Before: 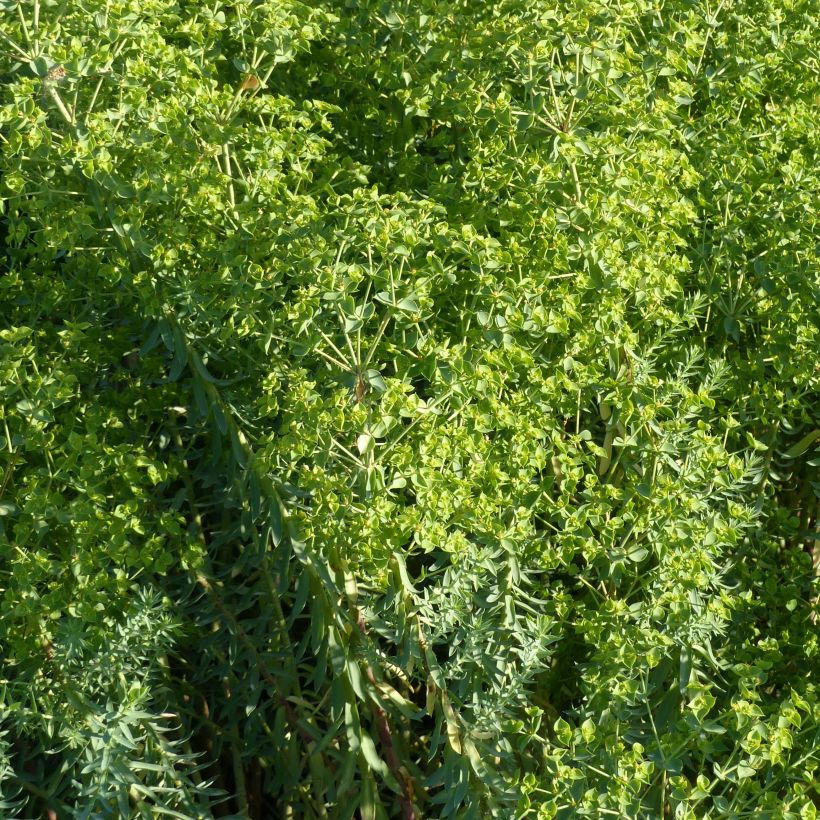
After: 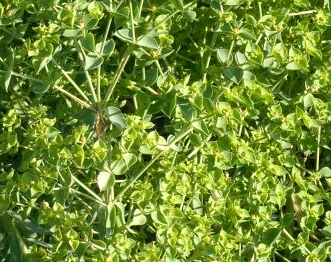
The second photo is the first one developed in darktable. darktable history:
crop: left 31.751%, top 32.172%, right 27.8%, bottom 35.83%
local contrast: highlights 100%, shadows 100%, detail 120%, midtone range 0.2
